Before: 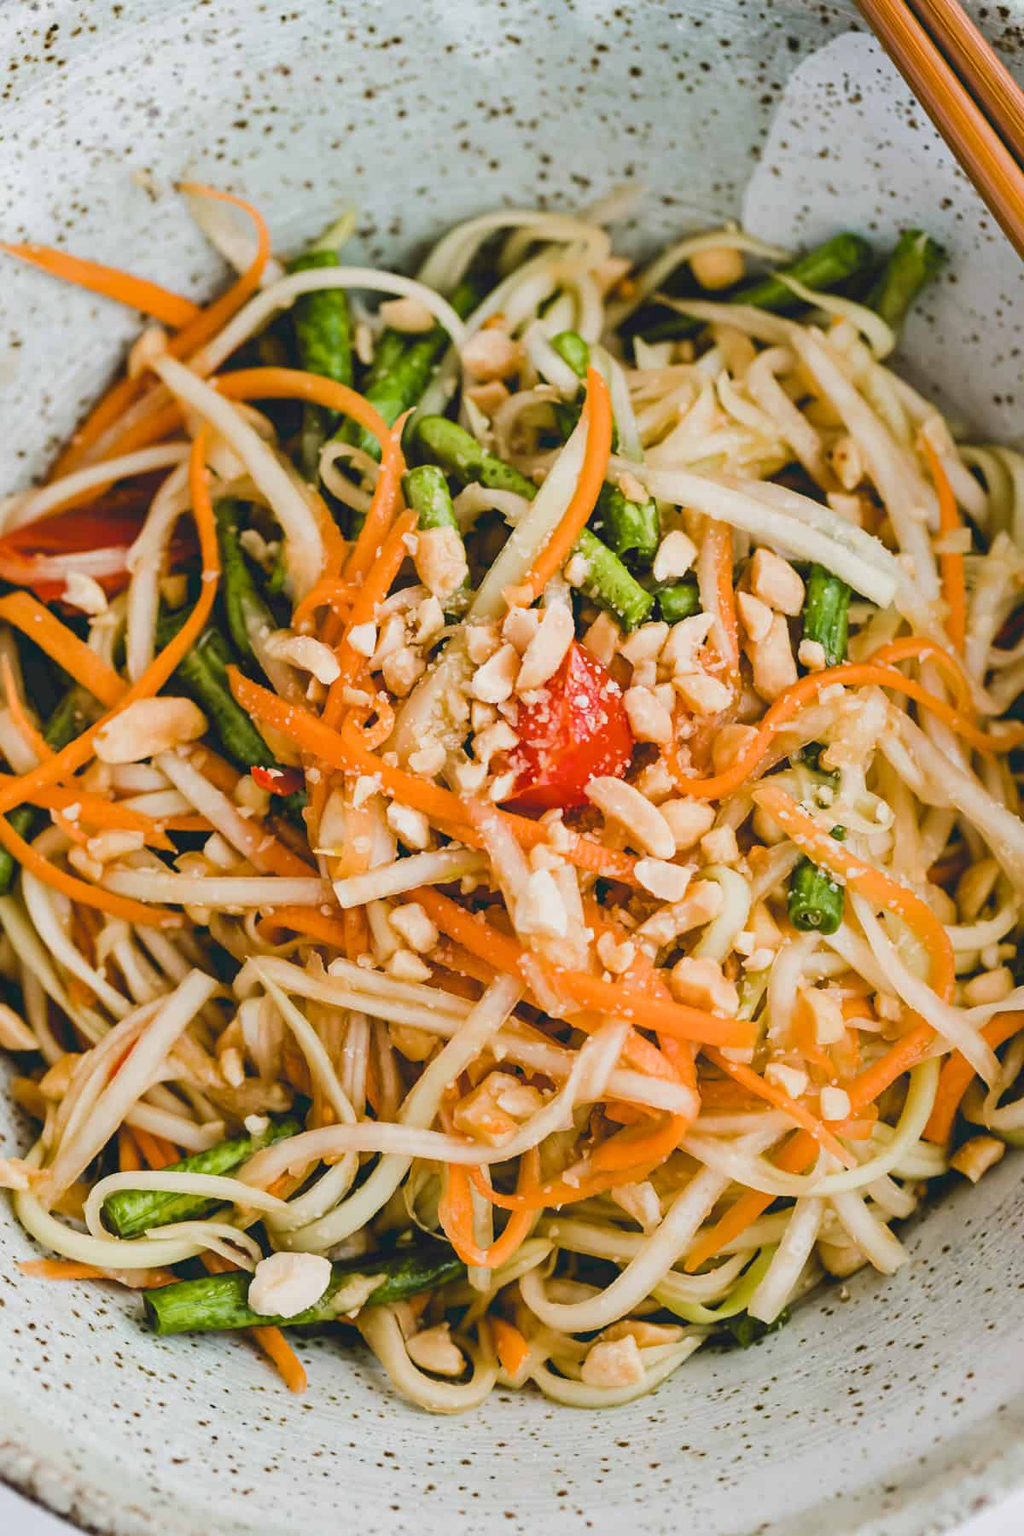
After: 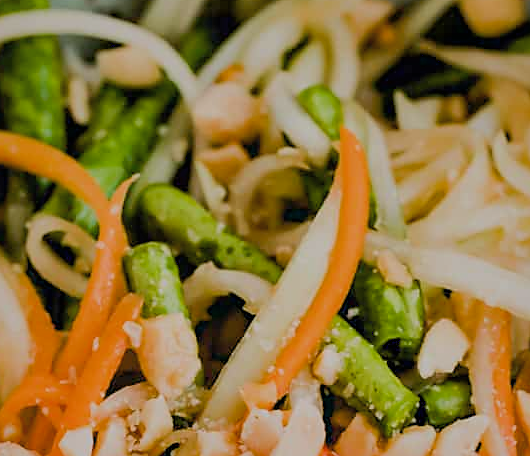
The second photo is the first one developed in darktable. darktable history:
filmic rgb: black relative exposure -7.99 EV, white relative exposure 3.79 EV, hardness 4.35
crop: left 29.031%, top 16.871%, right 26.756%, bottom 57.763%
exposure: black level correction 0.009, exposure -0.164 EV, compensate highlight preservation false
shadows and highlights: on, module defaults
sharpen: radius 1.902, amount 0.406, threshold 1.532
